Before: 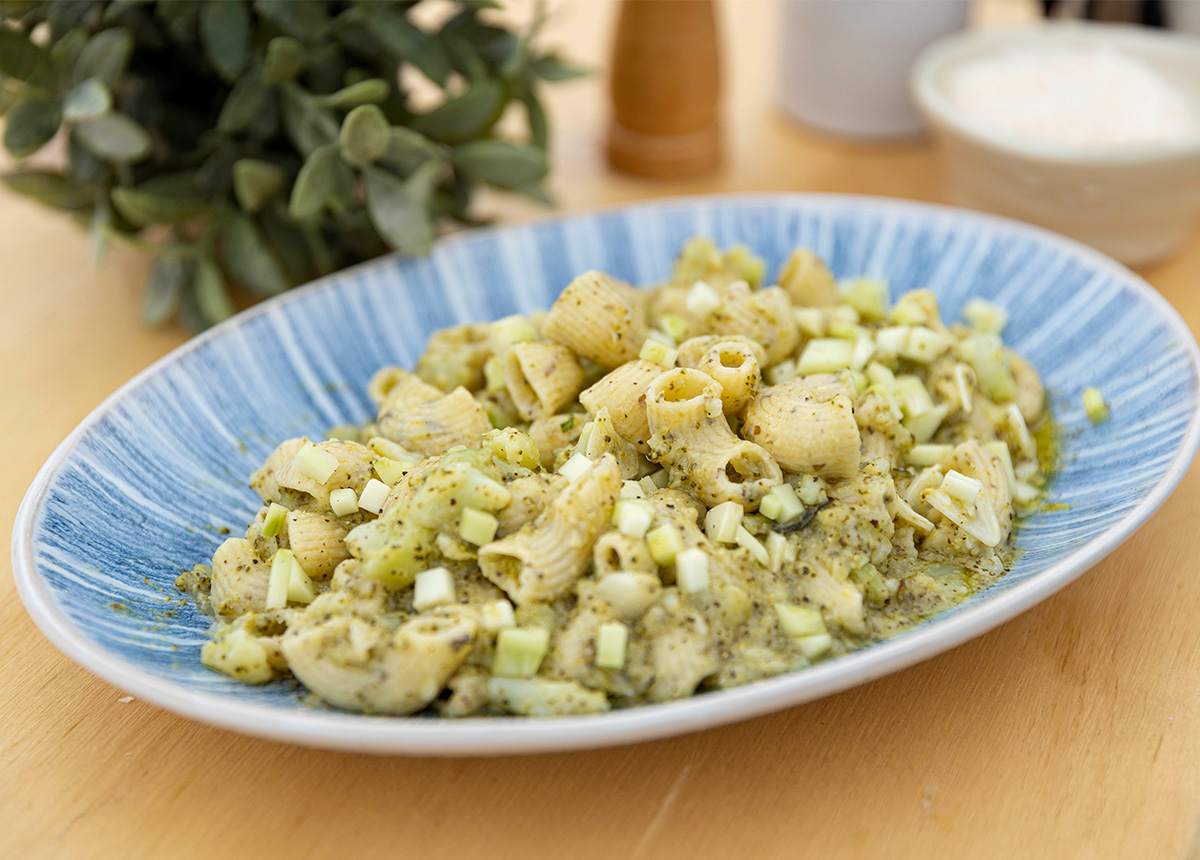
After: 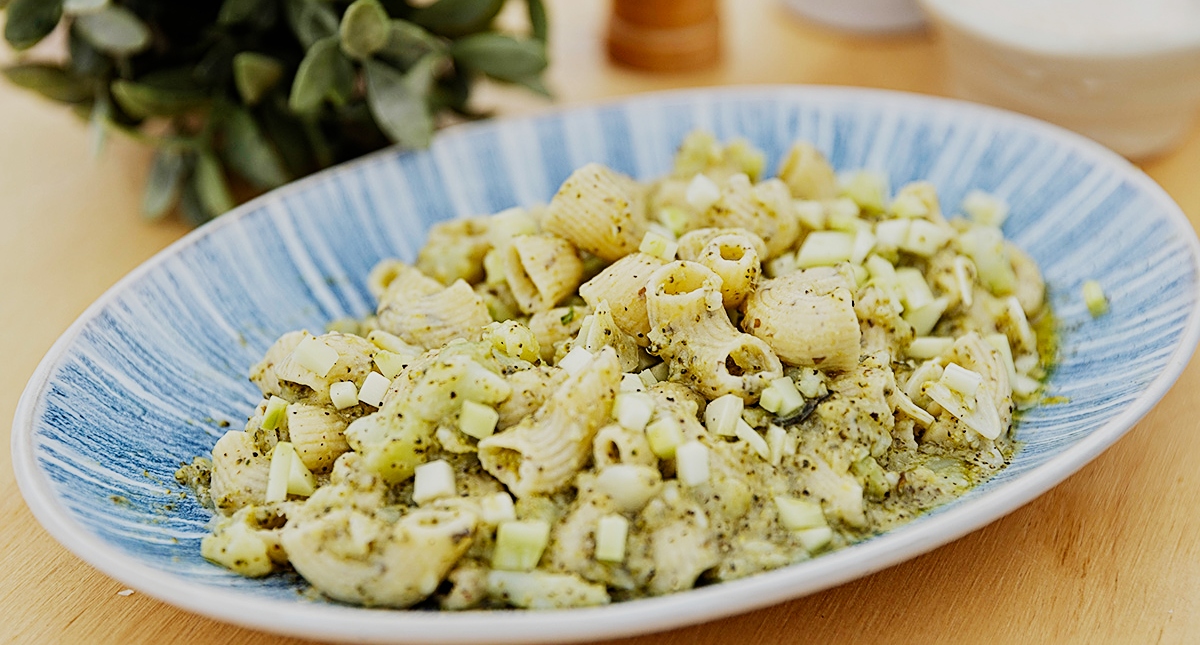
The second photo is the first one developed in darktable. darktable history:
sigmoid: contrast 1.7, skew -0.2, preserve hue 0%, red attenuation 0.1, red rotation 0.035, green attenuation 0.1, green rotation -0.017, blue attenuation 0.15, blue rotation -0.052, base primaries Rec2020
tone equalizer: -8 EV -0.002 EV, -7 EV 0.005 EV, -6 EV -0.009 EV, -5 EV 0.011 EV, -4 EV -0.012 EV, -3 EV 0.007 EV, -2 EV -0.062 EV, -1 EV -0.293 EV, +0 EV -0.582 EV, smoothing diameter 2%, edges refinement/feathering 20, mask exposure compensation -1.57 EV, filter diffusion 5
sharpen: on, module defaults
crop and rotate: top 12.5%, bottom 12.5%
